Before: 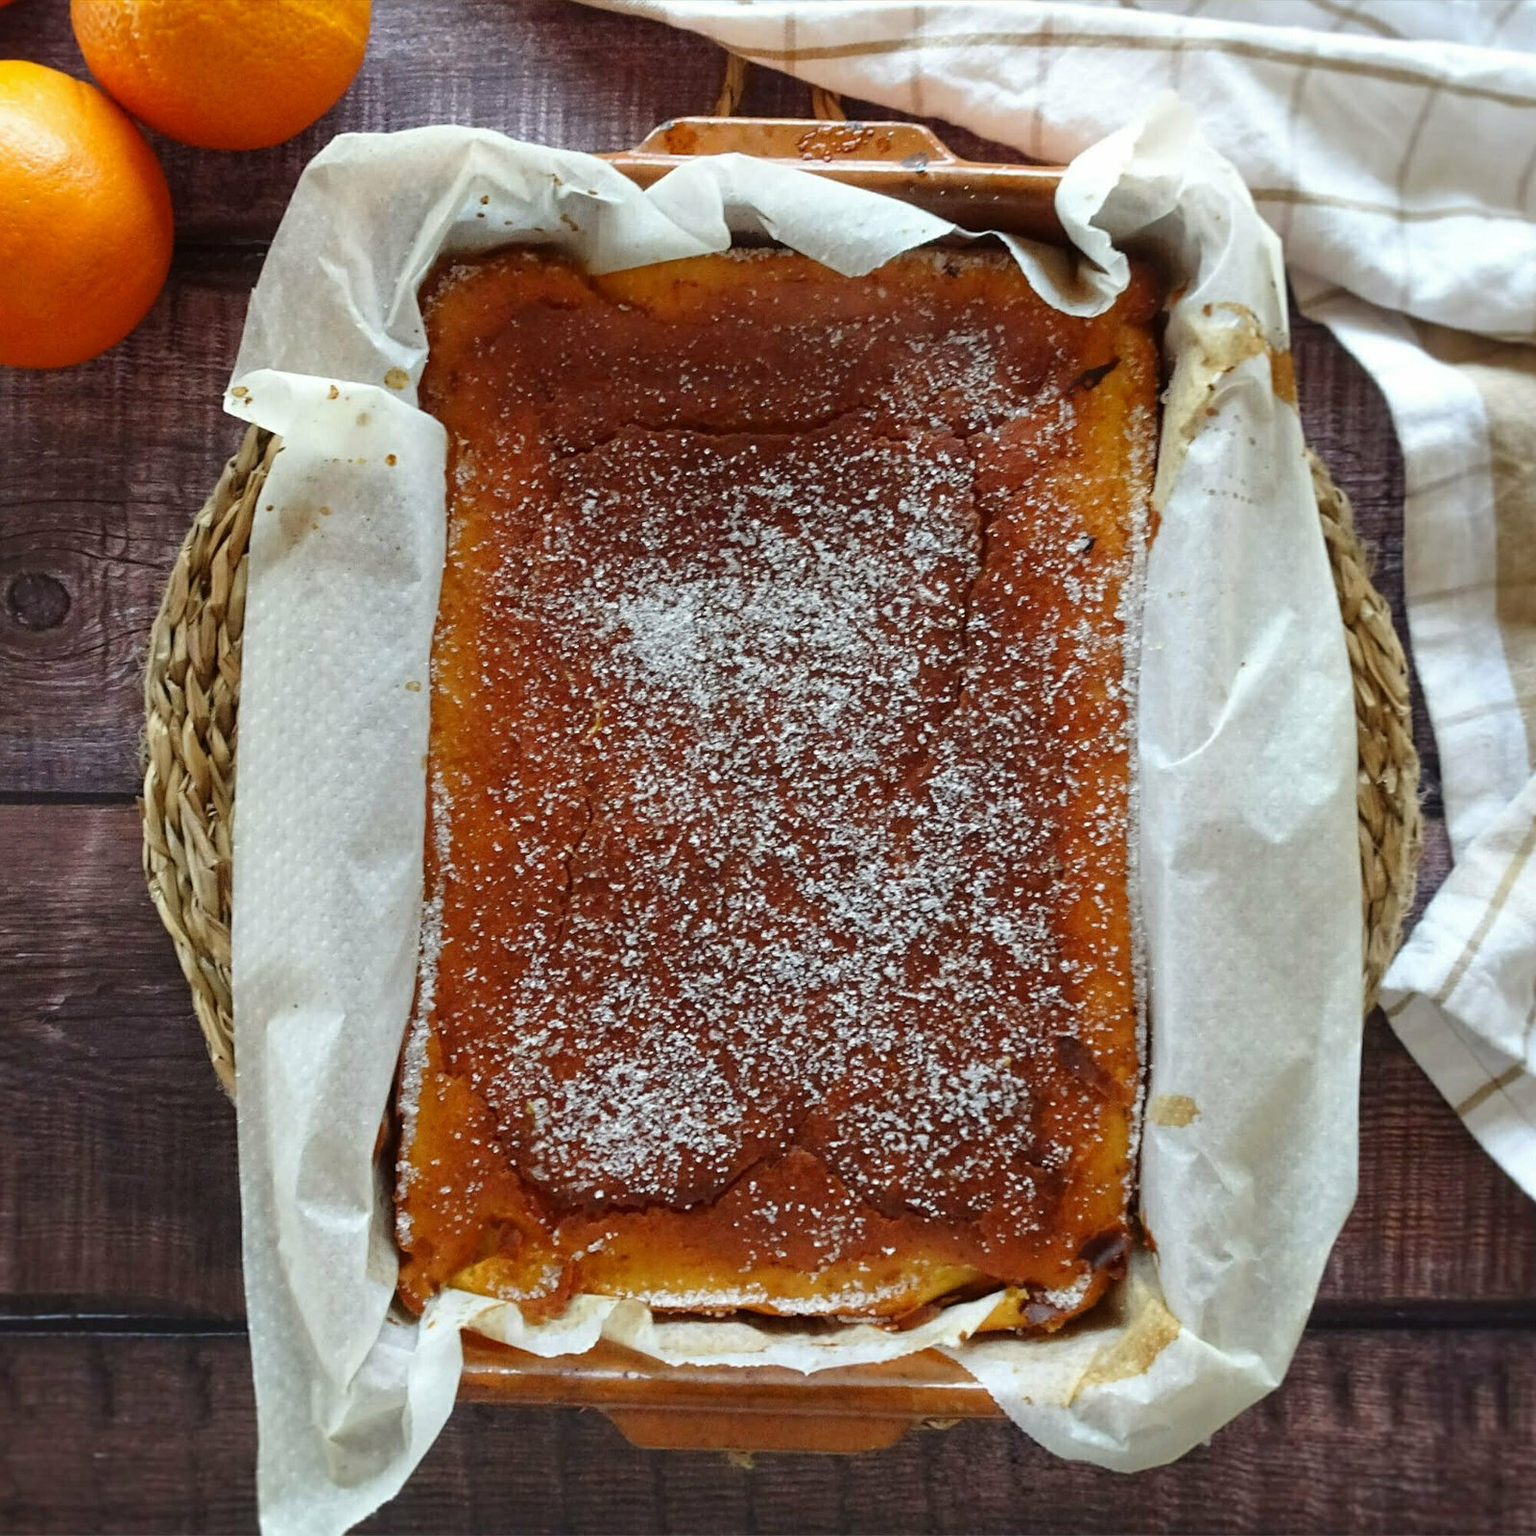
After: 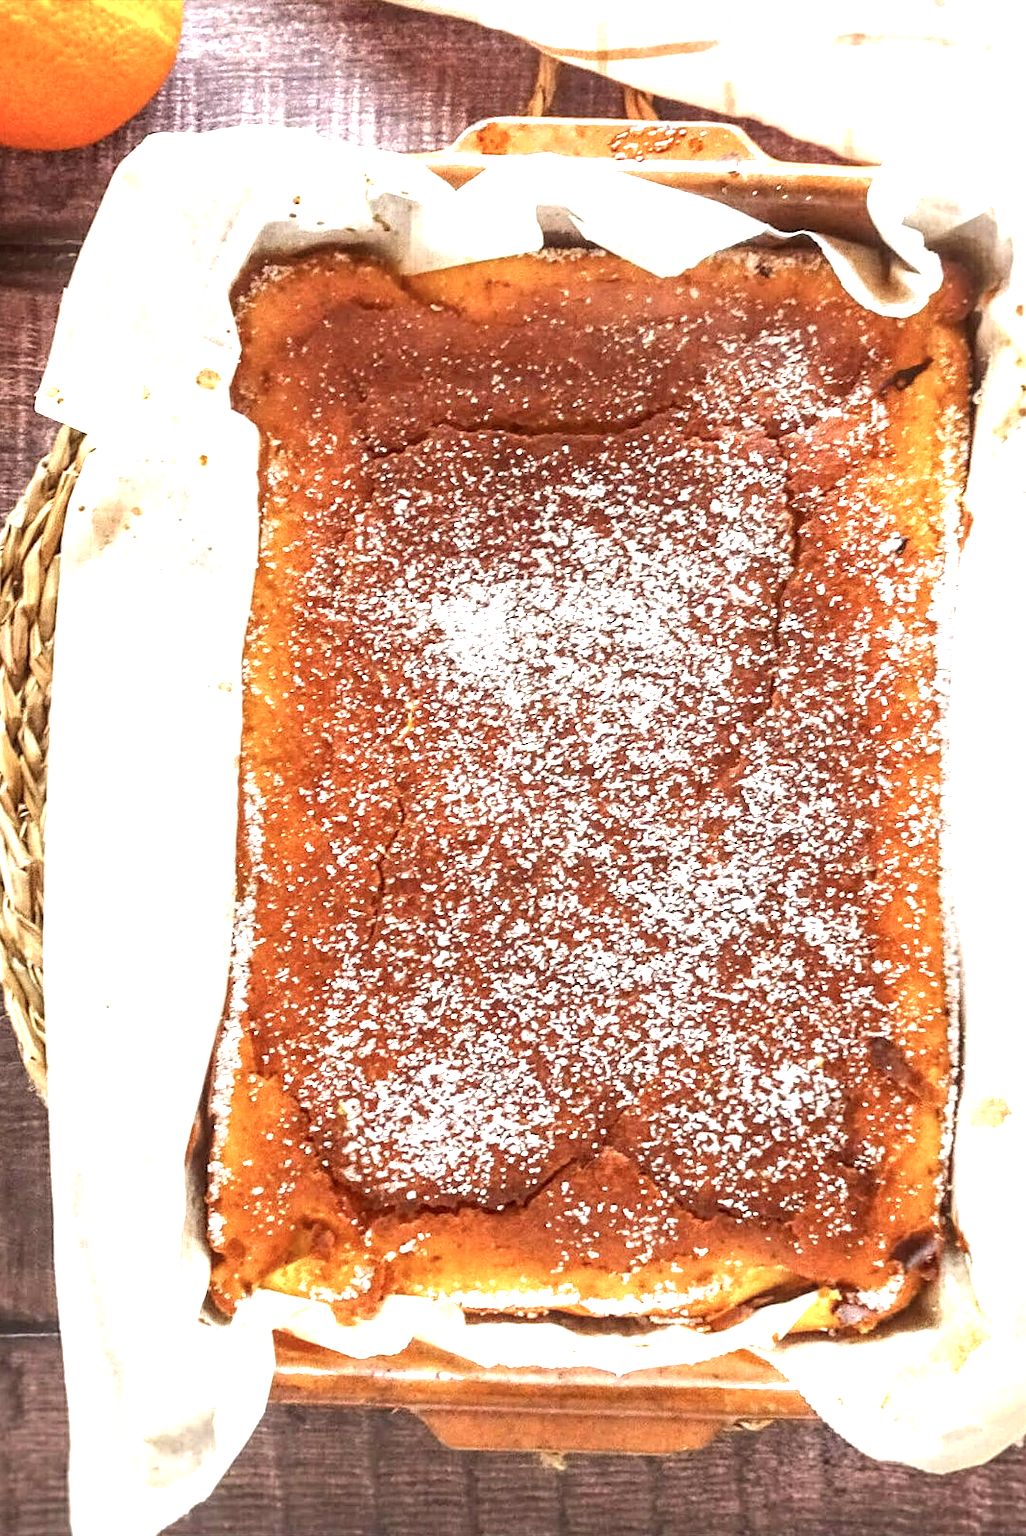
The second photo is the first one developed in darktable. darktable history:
color correction: highlights a* 10.21, highlights b* 9.66, shadows a* 8.04, shadows b* 8.12, saturation 0.766
exposure: black level correction 0, exposure 1.745 EV, compensate exposure bias true, compensate highlight preservation false
local contrast: highlights 63%, detail 143%, midtone range 0.425
crop and rotate: left 12.348%, right 20.784%
